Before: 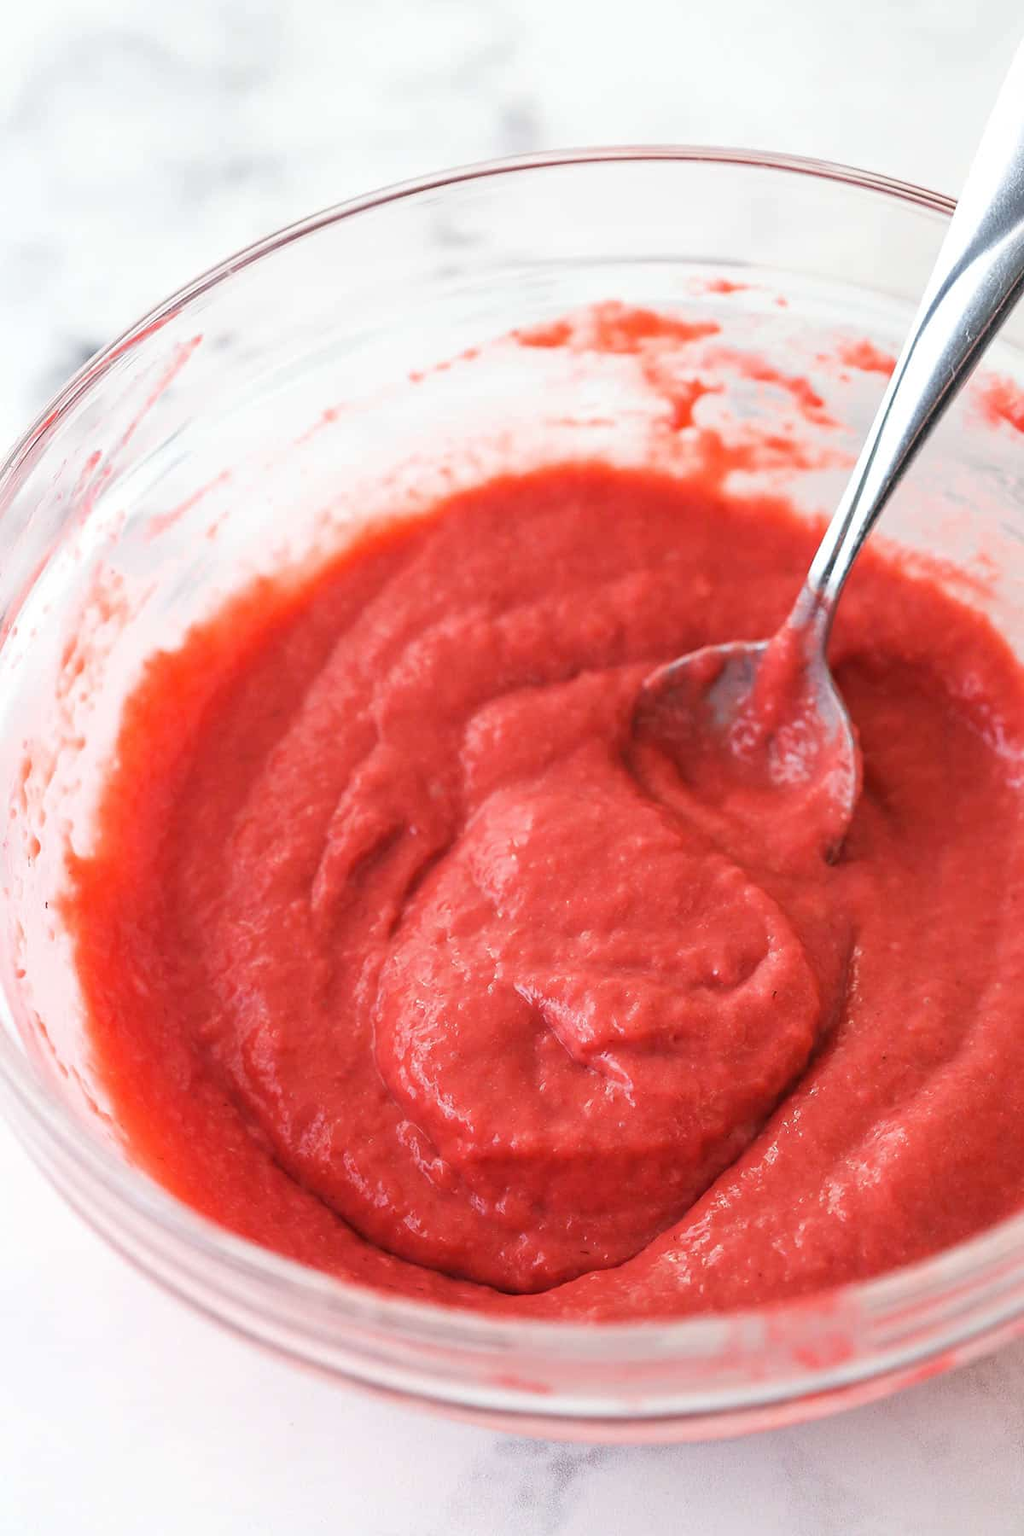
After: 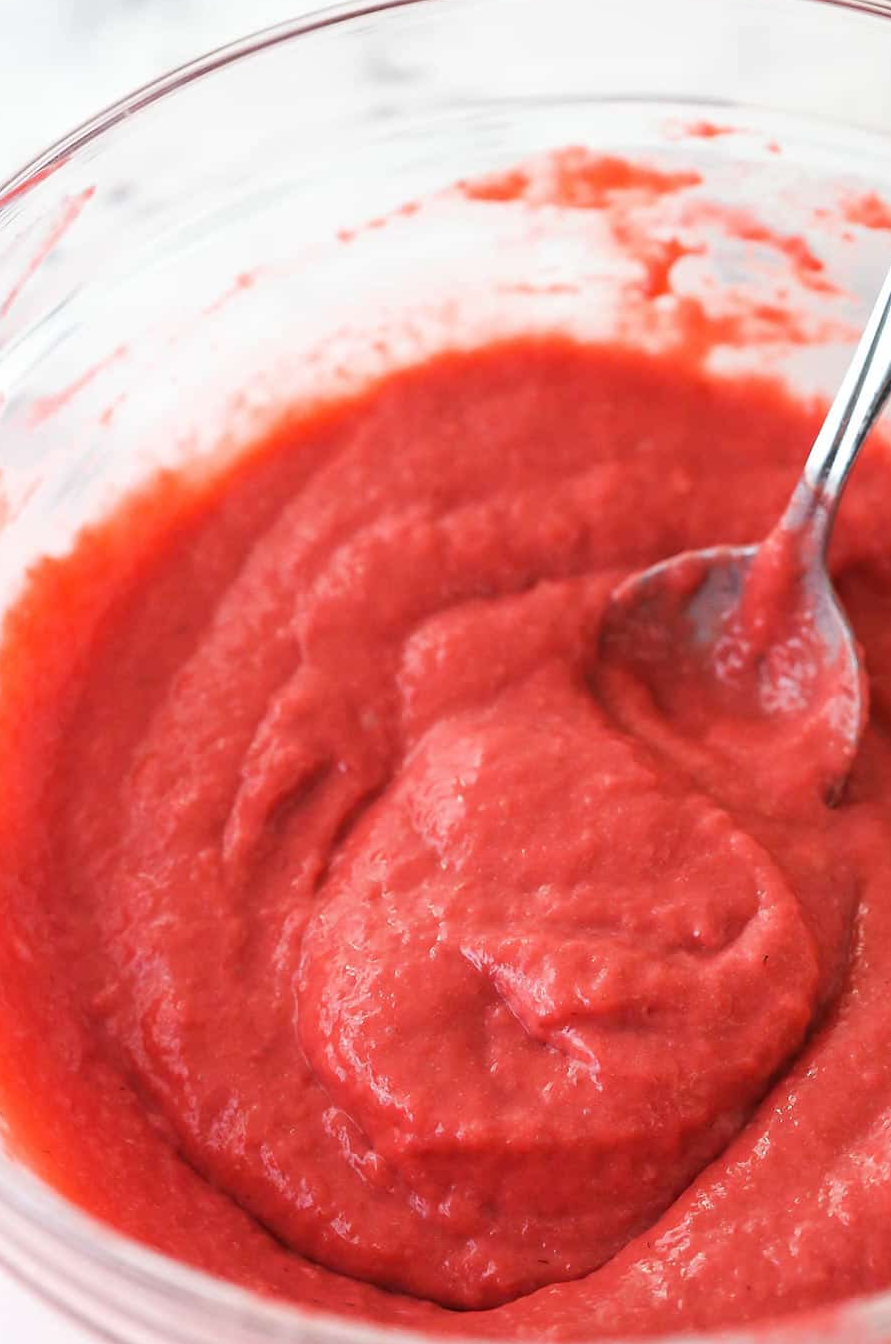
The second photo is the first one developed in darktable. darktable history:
crop and rotate: left 11.848%, top 11.451%, right 13.856%, bottom 13.838%
